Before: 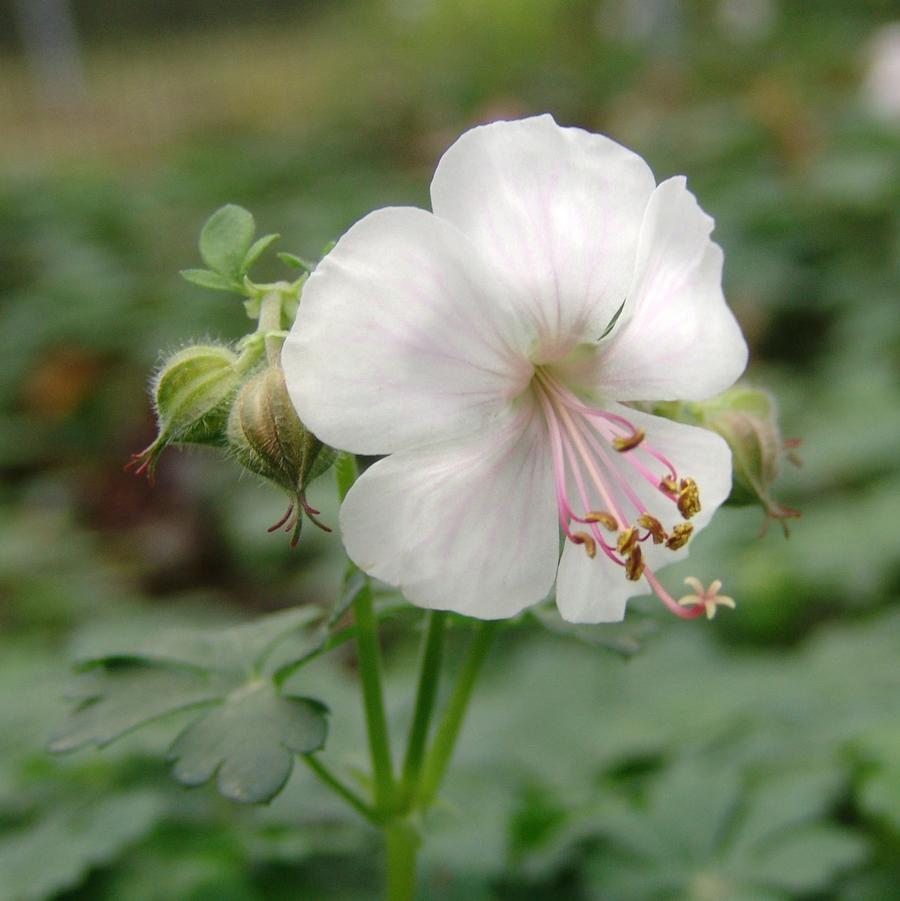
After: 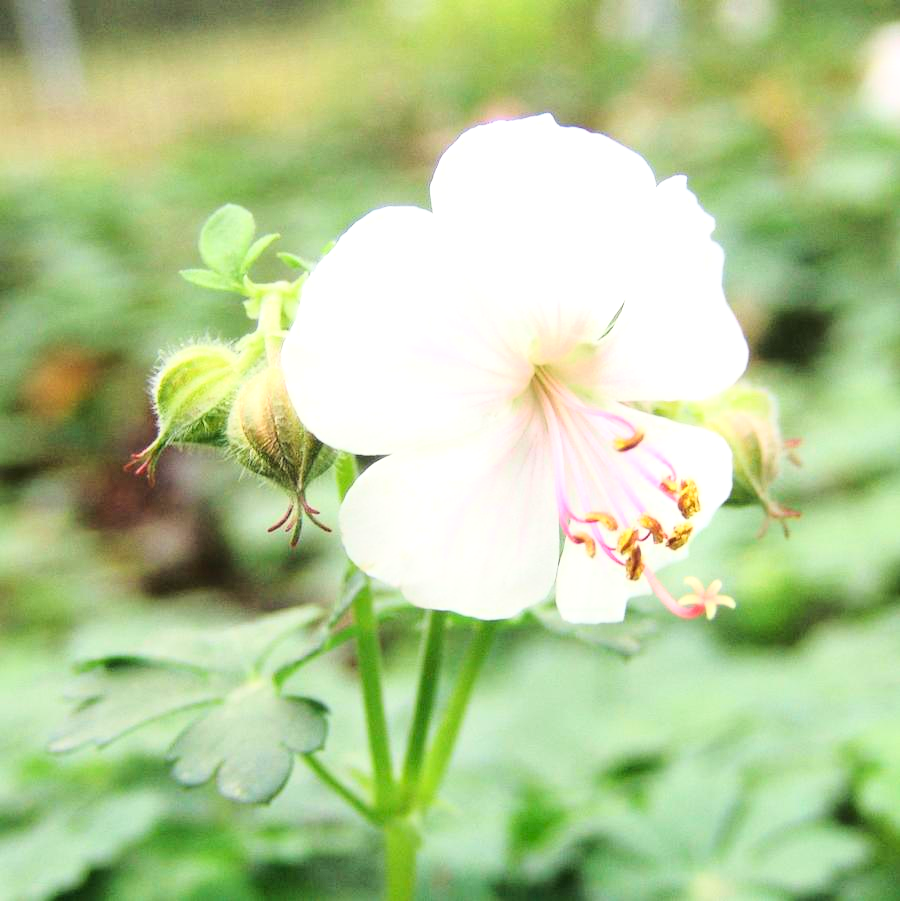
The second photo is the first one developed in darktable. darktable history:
base curve: curves: ch0 [(0, 0) (0.028, 0.03) (0.121, 0.232) (0.46, 0.748) (0.859, 0.968) (1, 1)]
exposure: exposure 1 EV, compensate exposure bias true, compensate highlight preservation false
